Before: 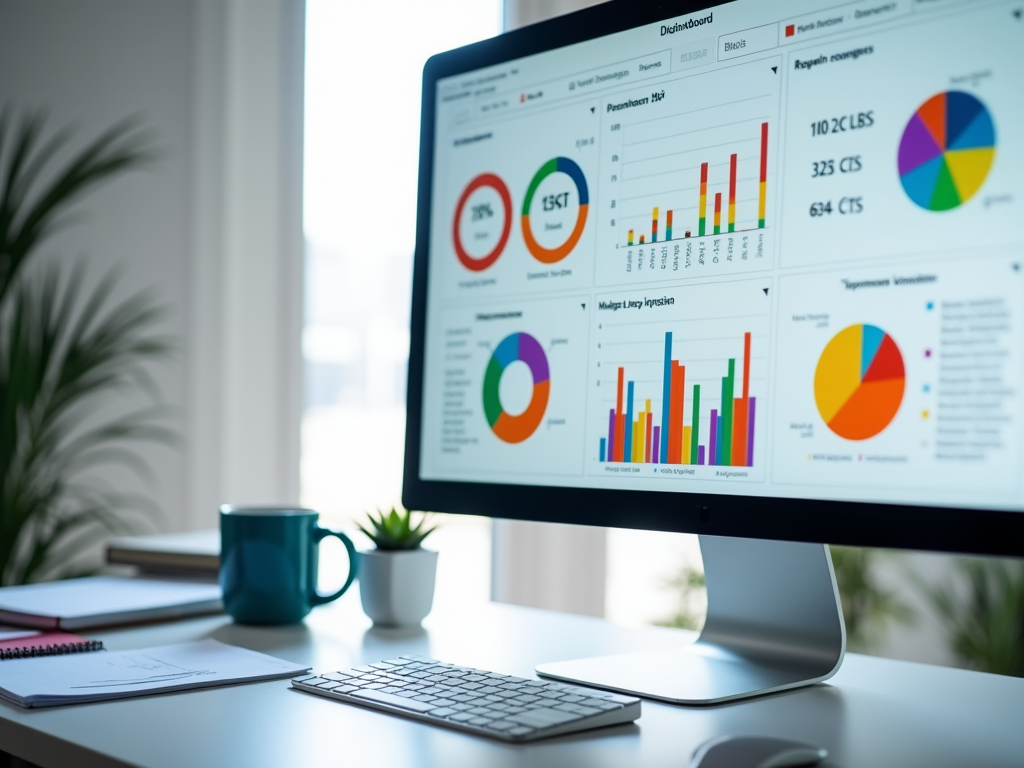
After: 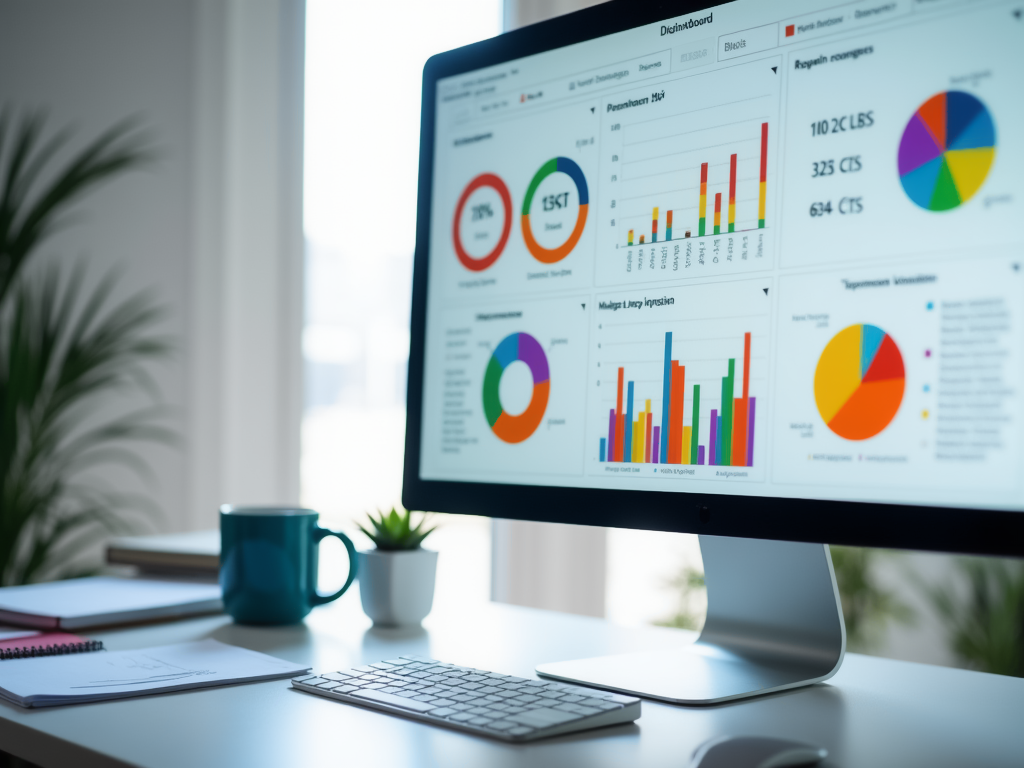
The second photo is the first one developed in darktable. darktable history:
contrast equalizer: octaves 7, y [[0.502, 0.505, 0.512, 0.529, 0.564, 0.588], [0.5 ×6], [0.502, 0.505, 0.512, 0.529, 0.564, 0.588], [0, 0.001, 0.001, 0.004, 0.008, 0.011], [0, 0.001, 0.001, 0.004, 0.008, 0.011]], mix -1
raw chromatic aberrations: on, module defaults
denoise (profiled): strength 1.2, preserve shadows 1.8, a [-1, 0, 0], y [[0.5 ×7] ×4, [0 ×7], [0.5 ×7]], compensate highlight preservation false
